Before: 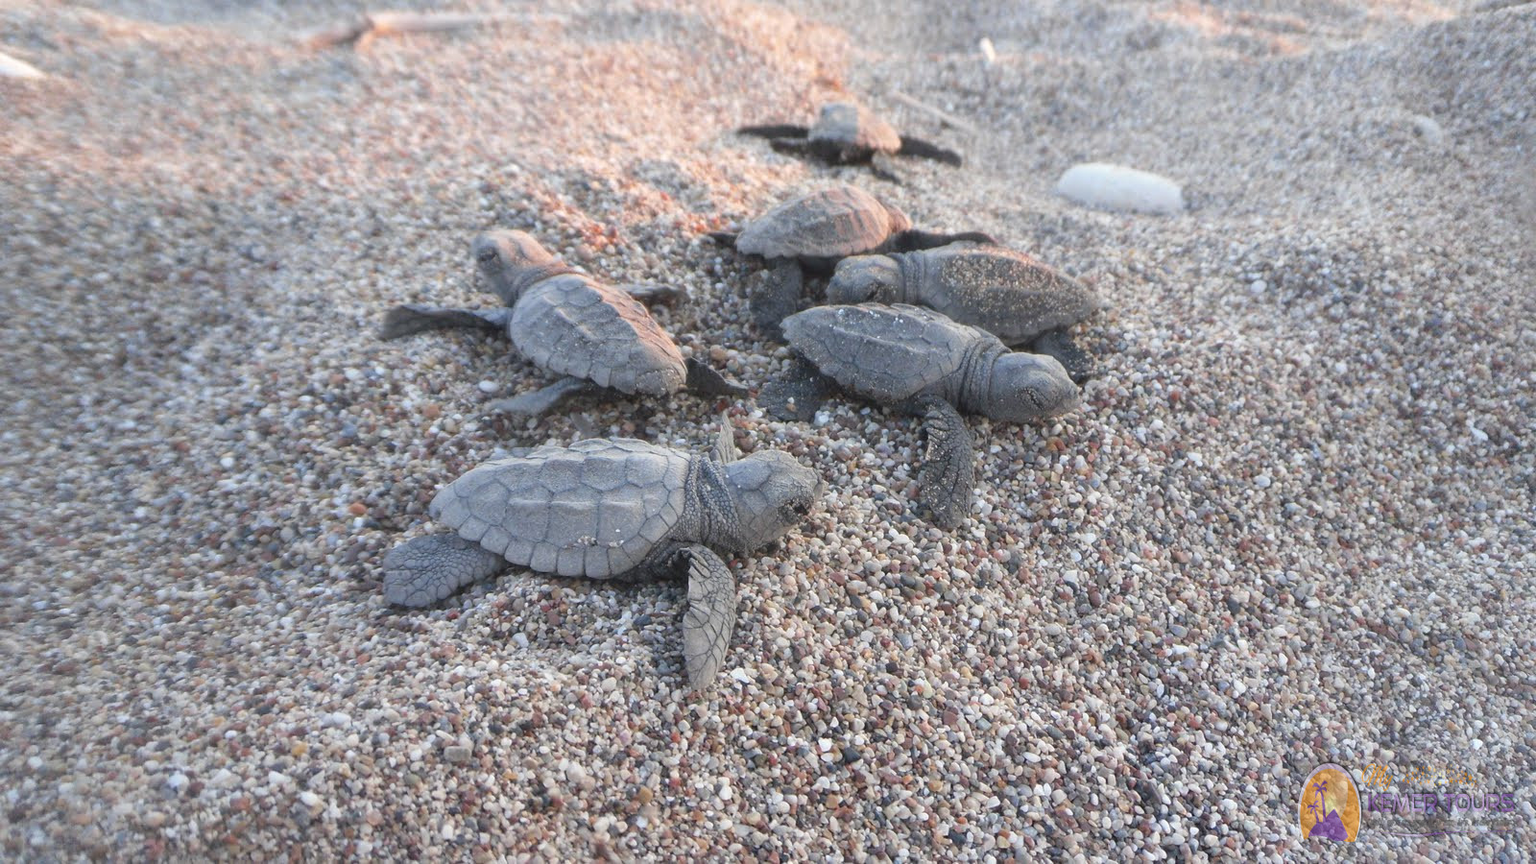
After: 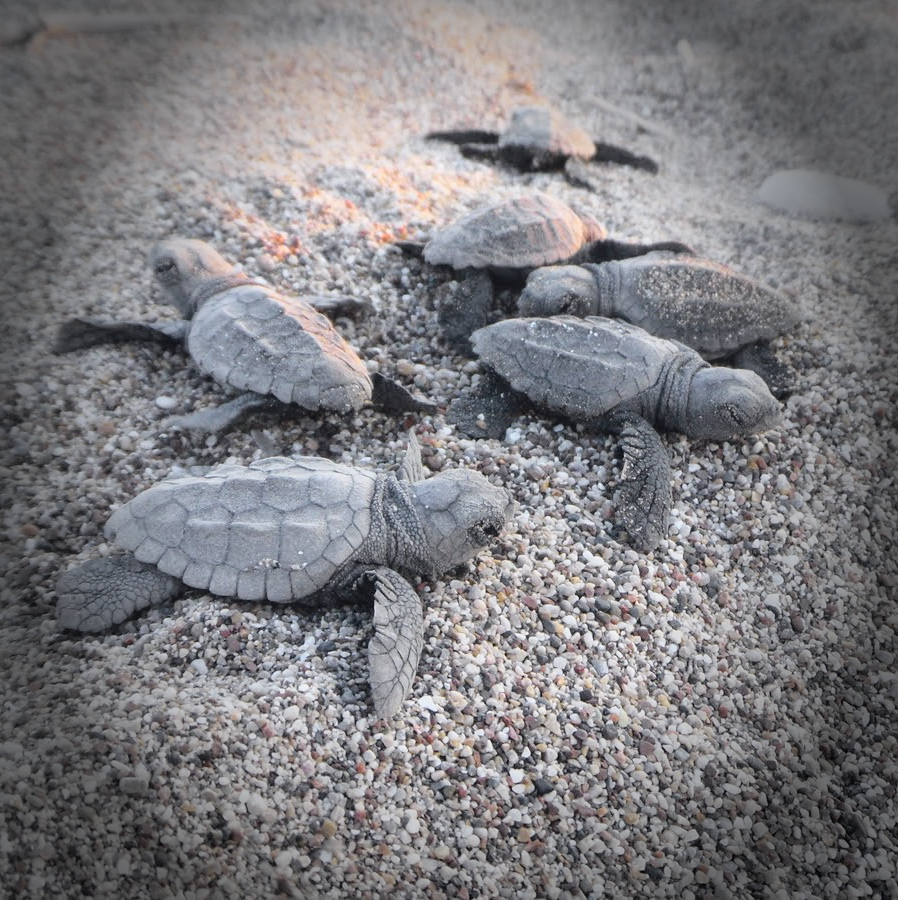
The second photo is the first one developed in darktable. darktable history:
crop: left 21.448%, right 22.384%
vignetting: fall-off start 65%, brightness -0.824, width/height ratio 0.874
tone curve: curves: ch0 [(0, 0.023) (0.104, 0.058) (0.21, 0.162) (0.469, 0.524) (0.579, 0.65) (0.725, 0.8) (0.858, 0.903) (1, 0.974)]; ch1 [(0, 0) (0.414, 0.395) (0.447, 0.447) (0.502, 0.501) (0.521, 0.512) (0.57, 0.563) (0.618, 0.61) (0.654, 0.642) (1, 1)]; ch2 [(0, 0) (0.356, 0.408) (0.437, 0.453) (0.492, 0.485) (0.524, 0.508) (0.566, 0.567) (0.595, 0.604) (1, 1)], color space Lab, independent channels, preserve colors none
